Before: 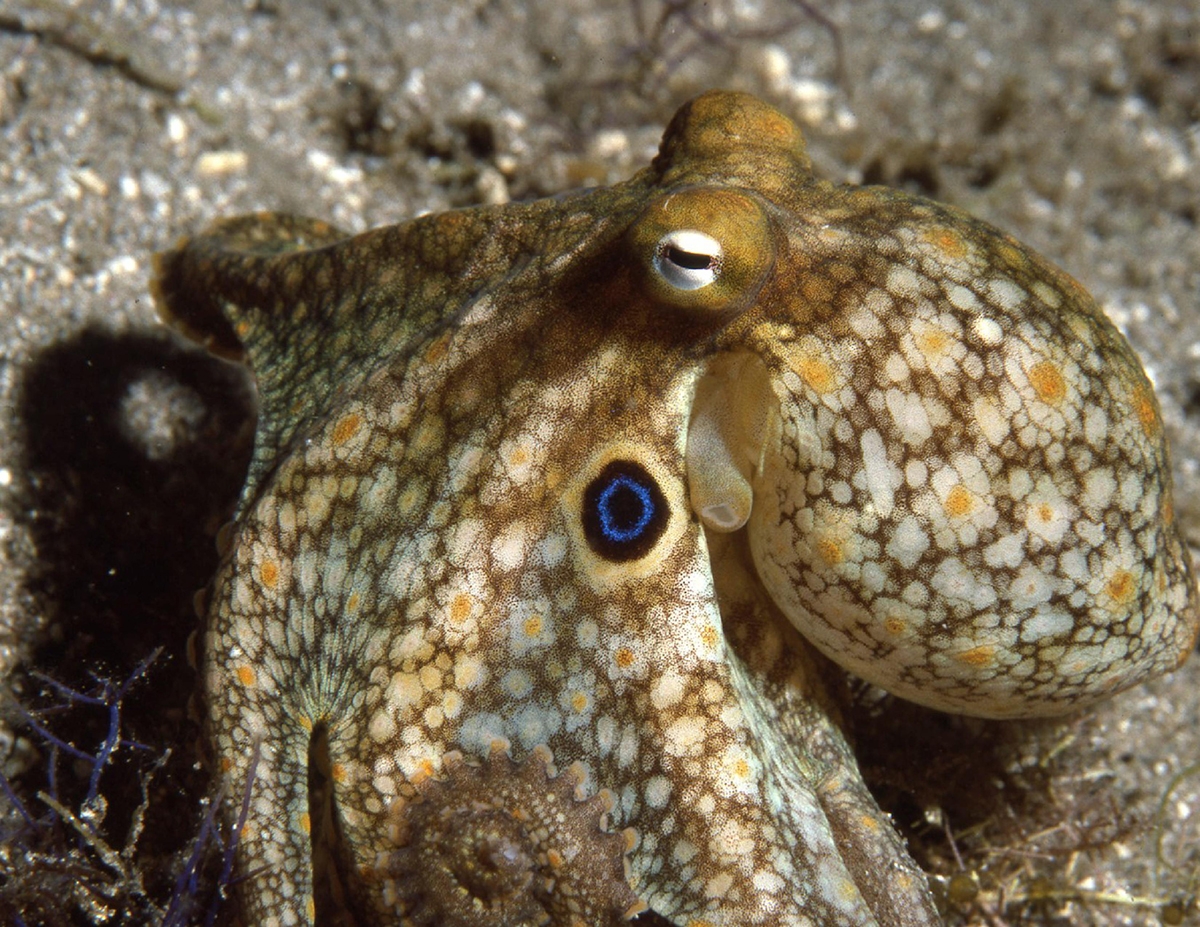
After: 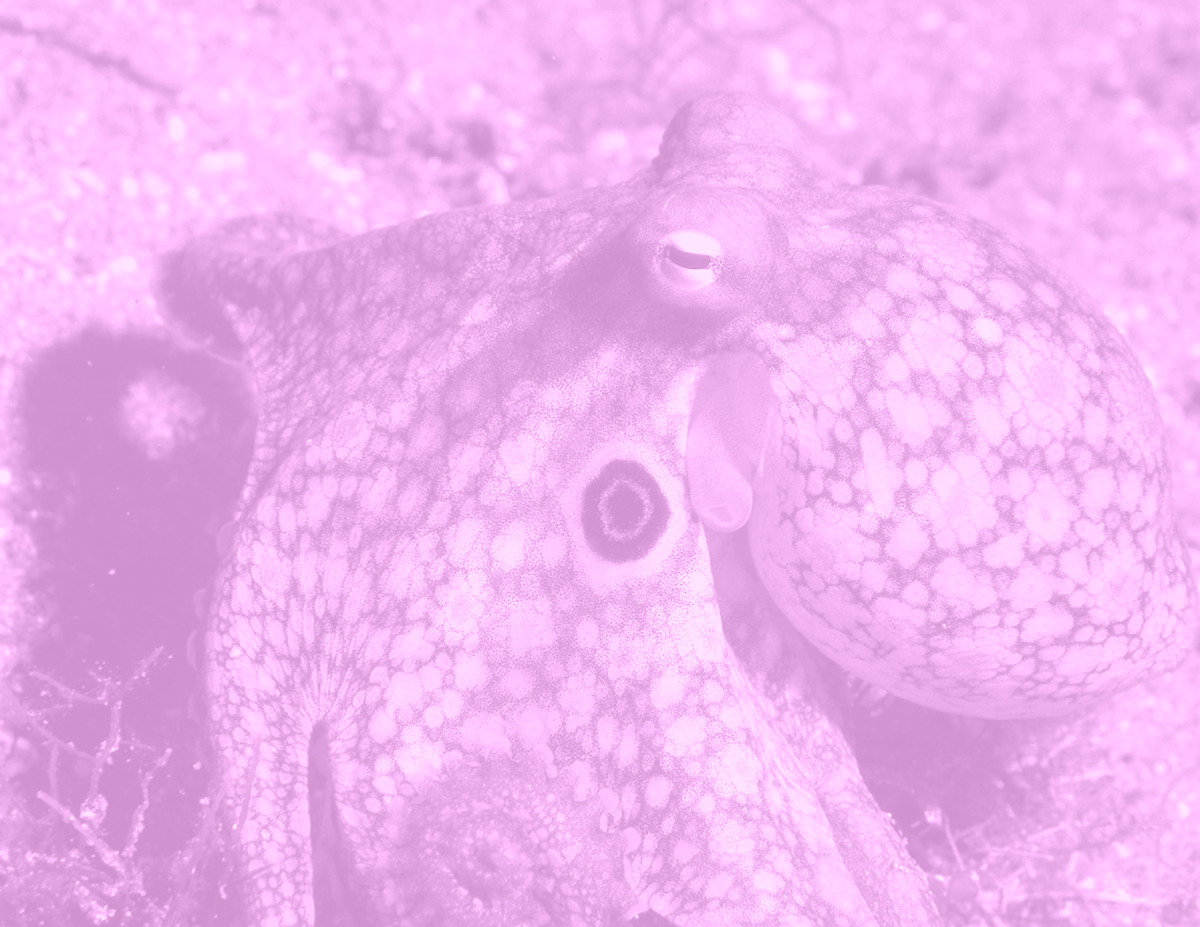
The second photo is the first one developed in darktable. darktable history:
sharpen: amount 0.2
color correction: highlights a* 4.02, highlights b* 4.98, shadows a* -7.55, shadows b* 4.98
colorize: hue 331.2°, saturation 69%, source mix 30.28%, lightness 69.02%, version 1
